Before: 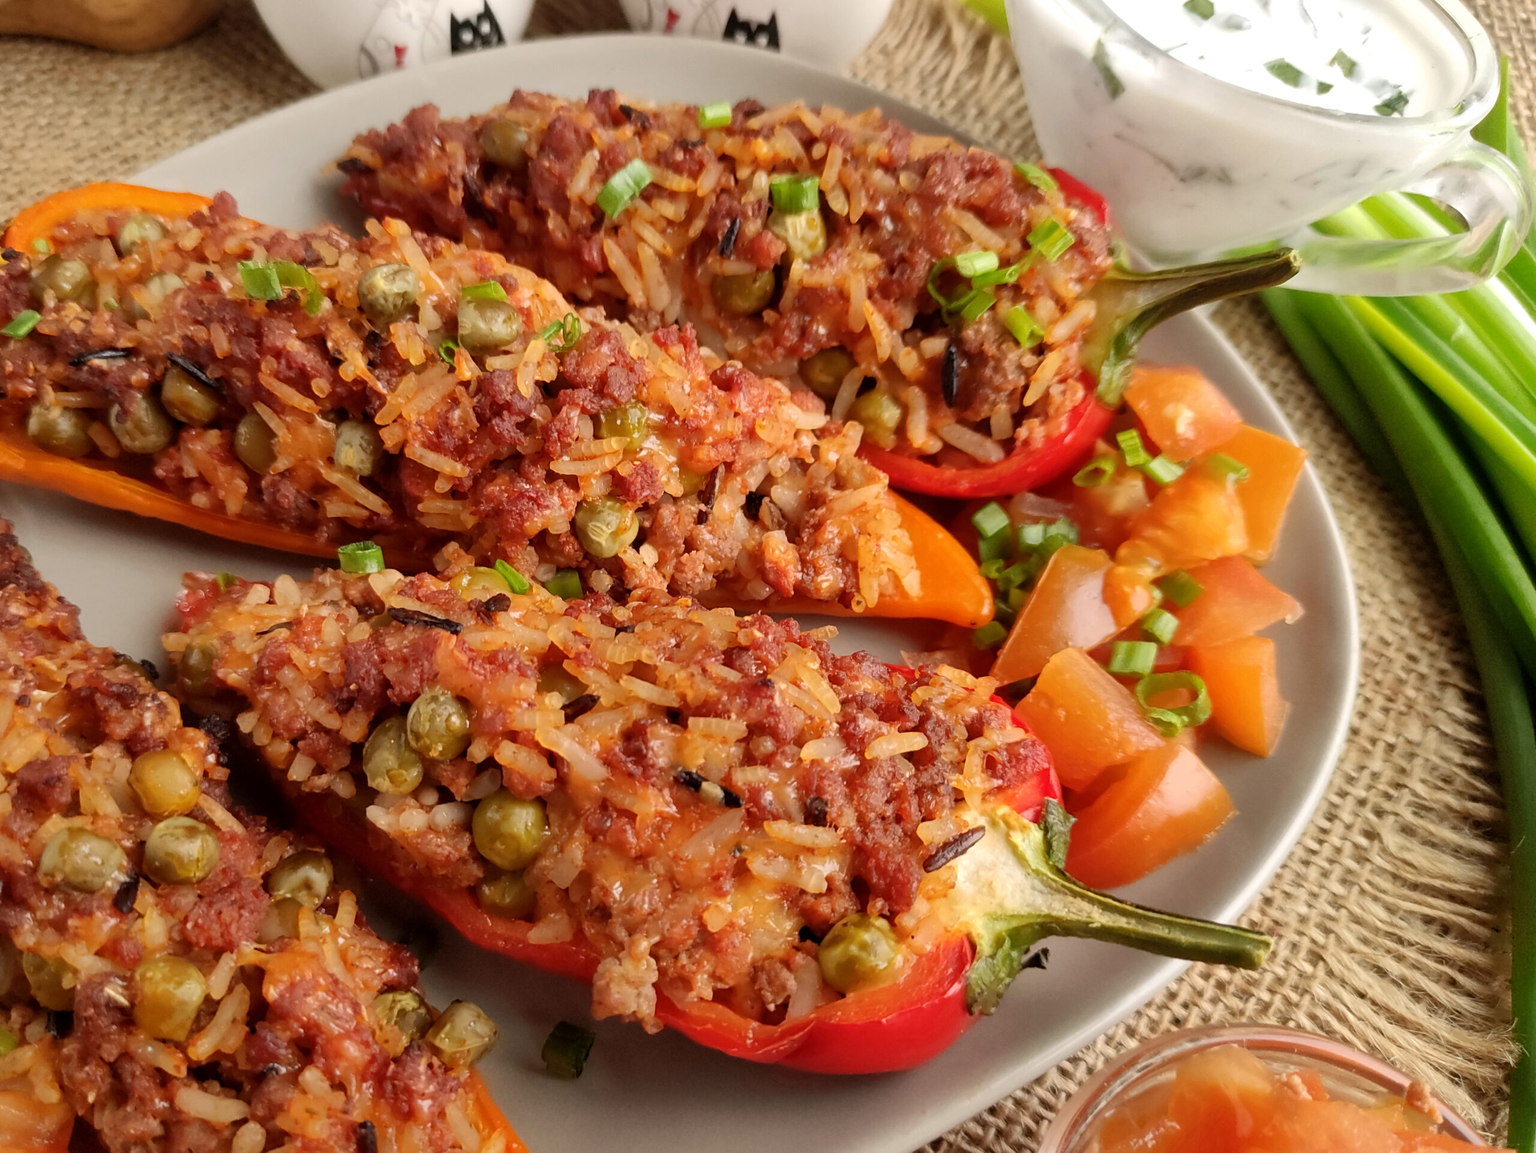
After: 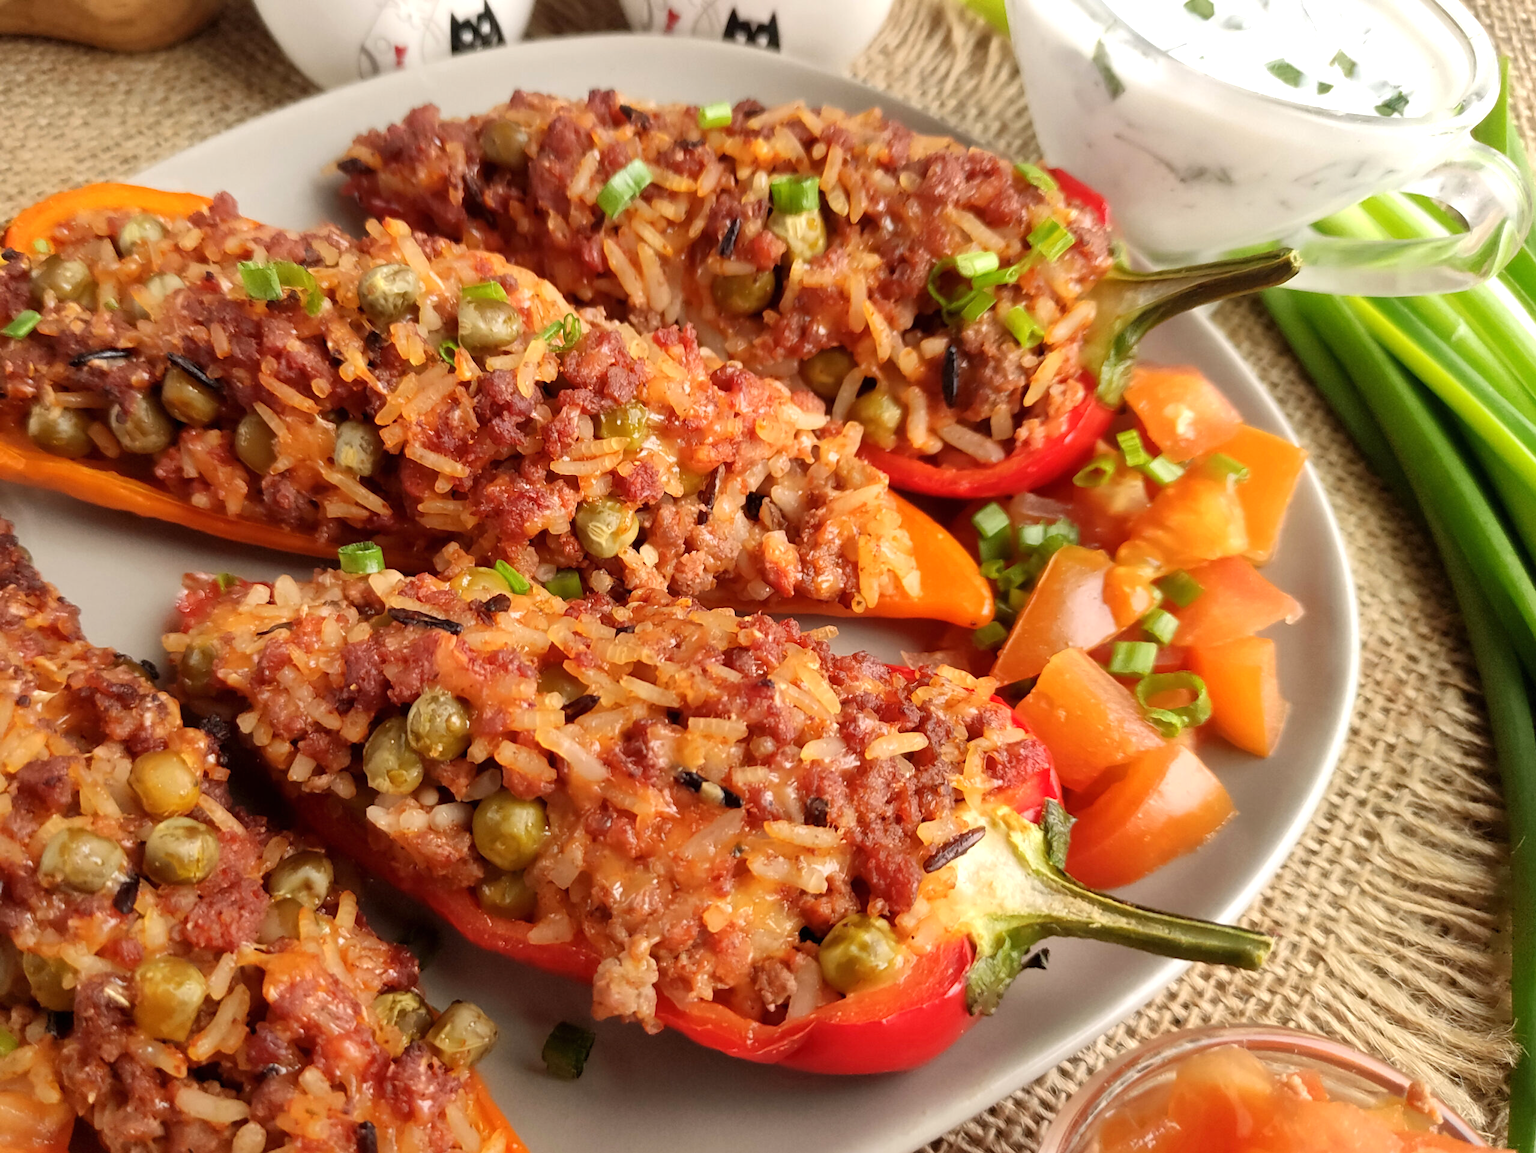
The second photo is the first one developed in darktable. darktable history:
exposure: black level correction 0, exposure 0.3 EV, compensate highlight preservation false
